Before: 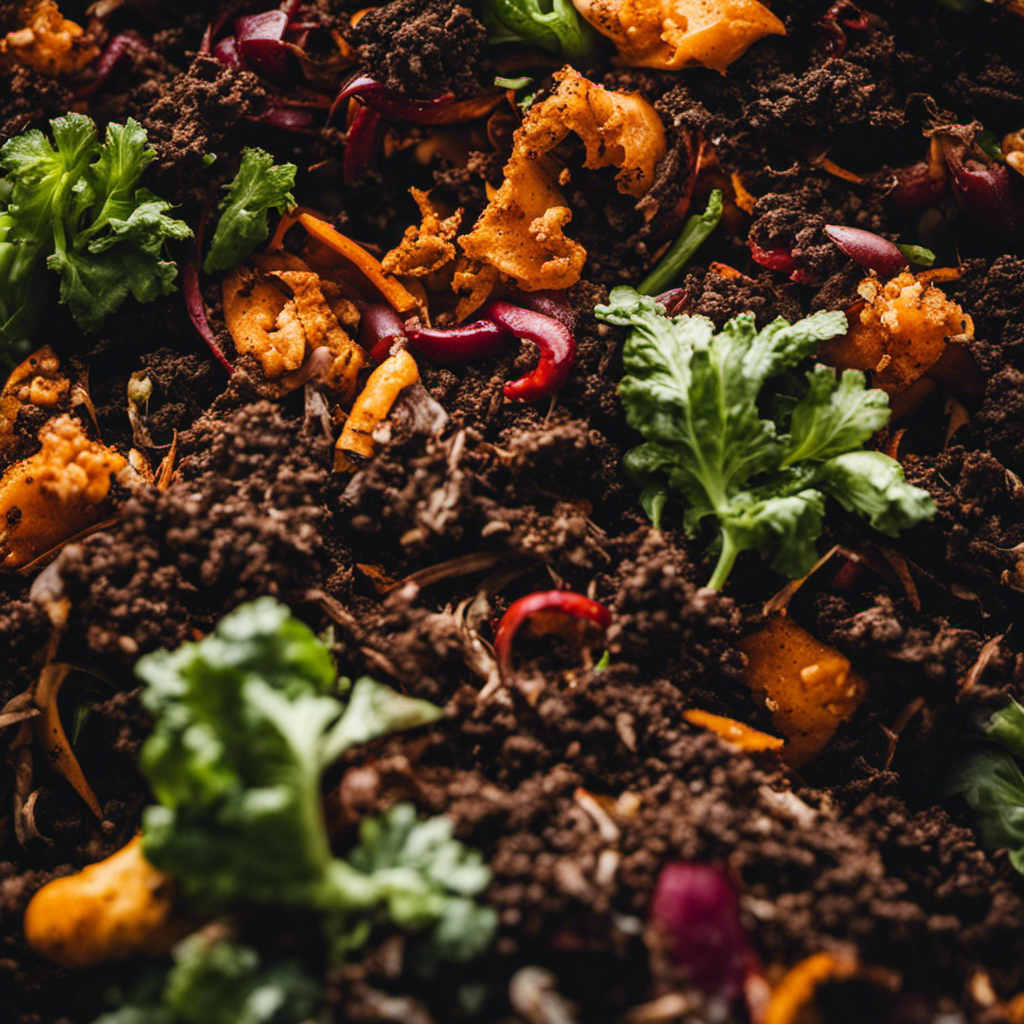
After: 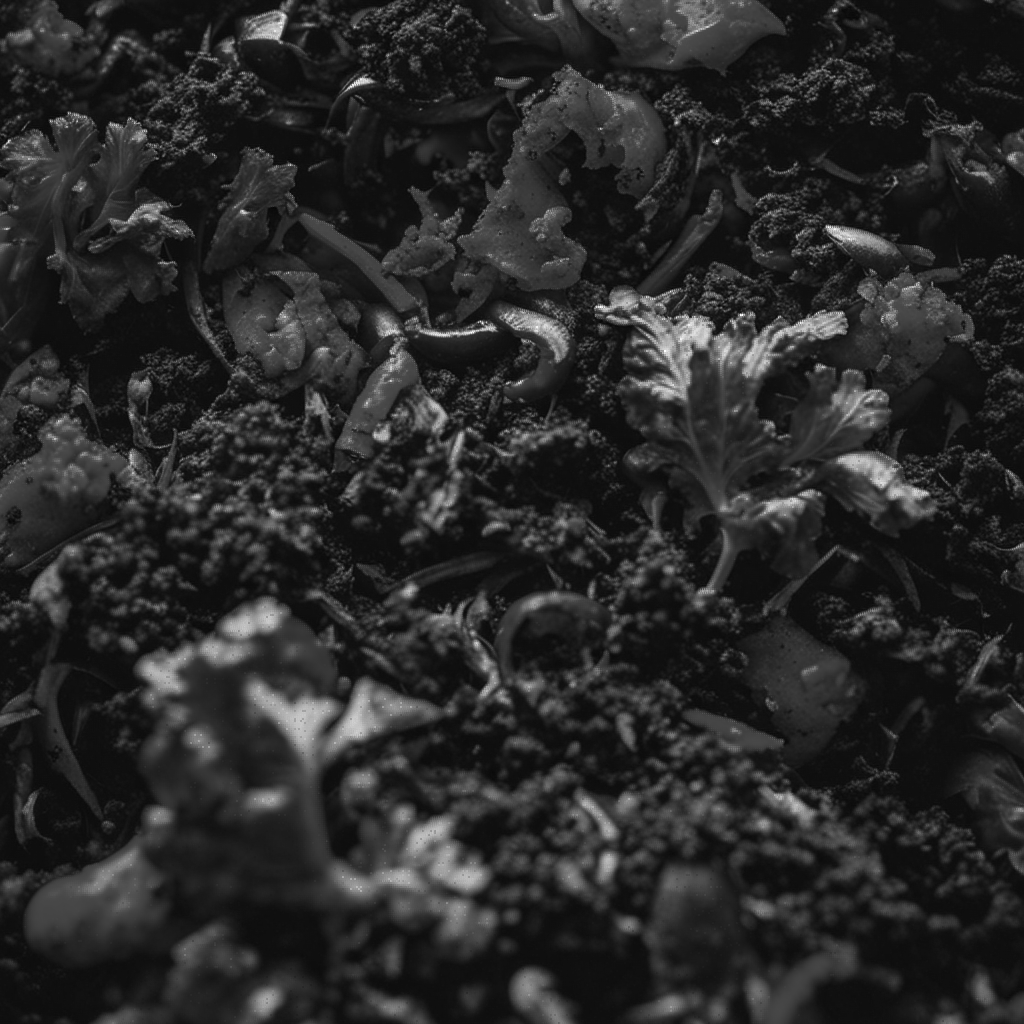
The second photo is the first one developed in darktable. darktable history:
color zones: curves: ch0 [(0.287, 0.048) (0.493, 0.484) (0.737, 0.816)]; ch1 [(0, 0) (0.143, 0) (0.286, 0) (0.429, 0) (0.571, 0) (0.714, 0) (0.857, 0)]
contrast brightness saturation: contrast 0.01, saturation -0.05
